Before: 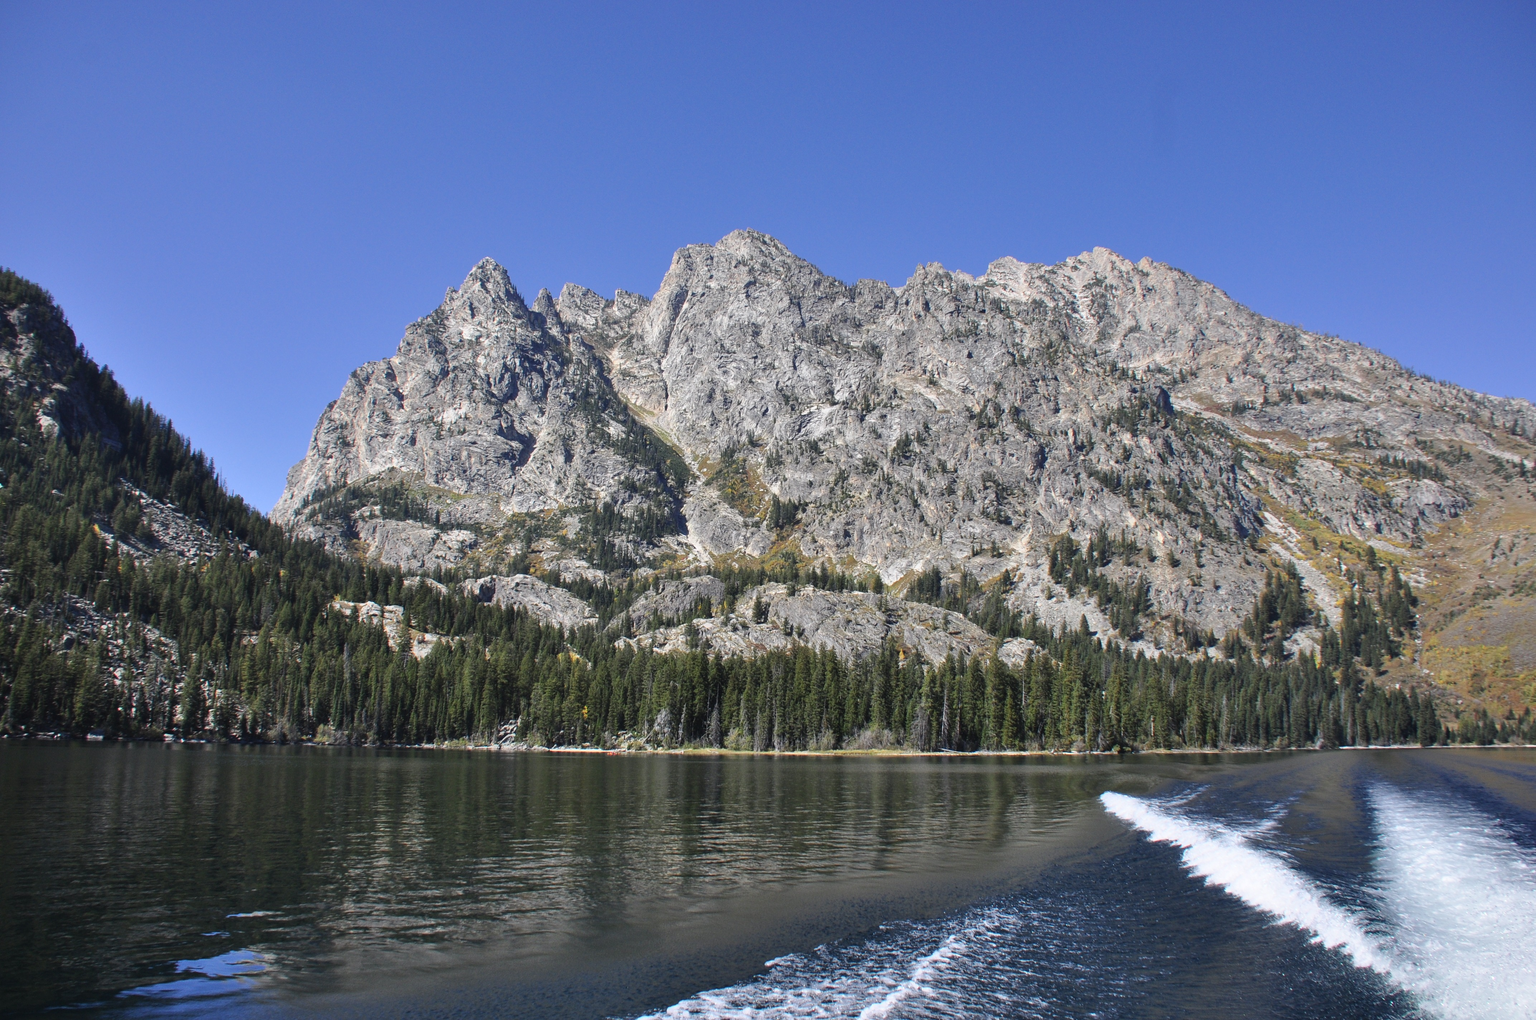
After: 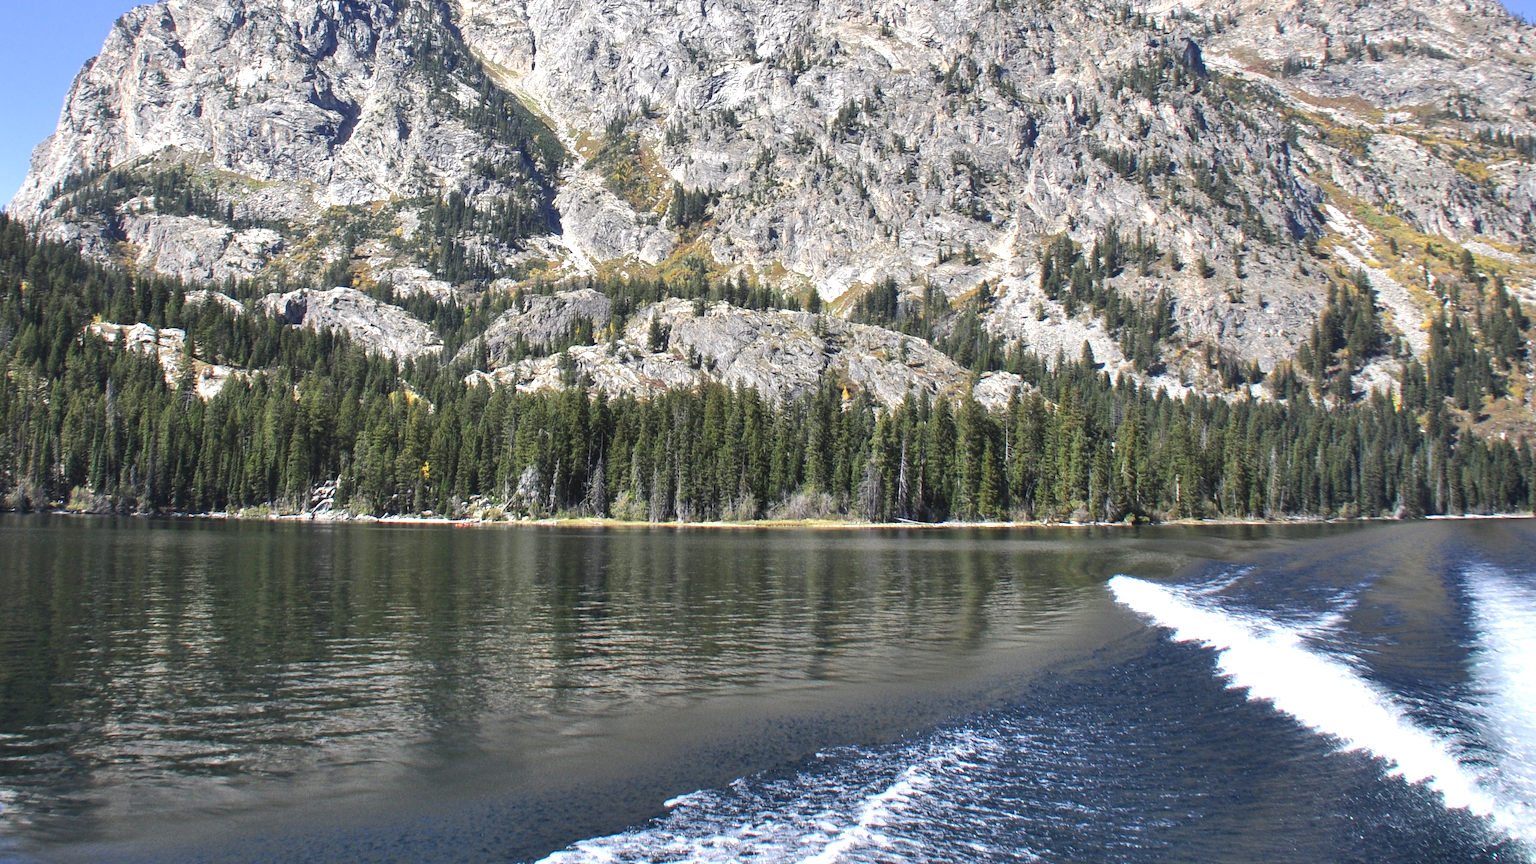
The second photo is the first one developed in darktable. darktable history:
exposure: exposure 0.634 EV, compensate exposure bias true, compensate highlight preservation false
crop and rotate: left 17.209%, top 35.106%, right 7.346%, bottom 0.925%
